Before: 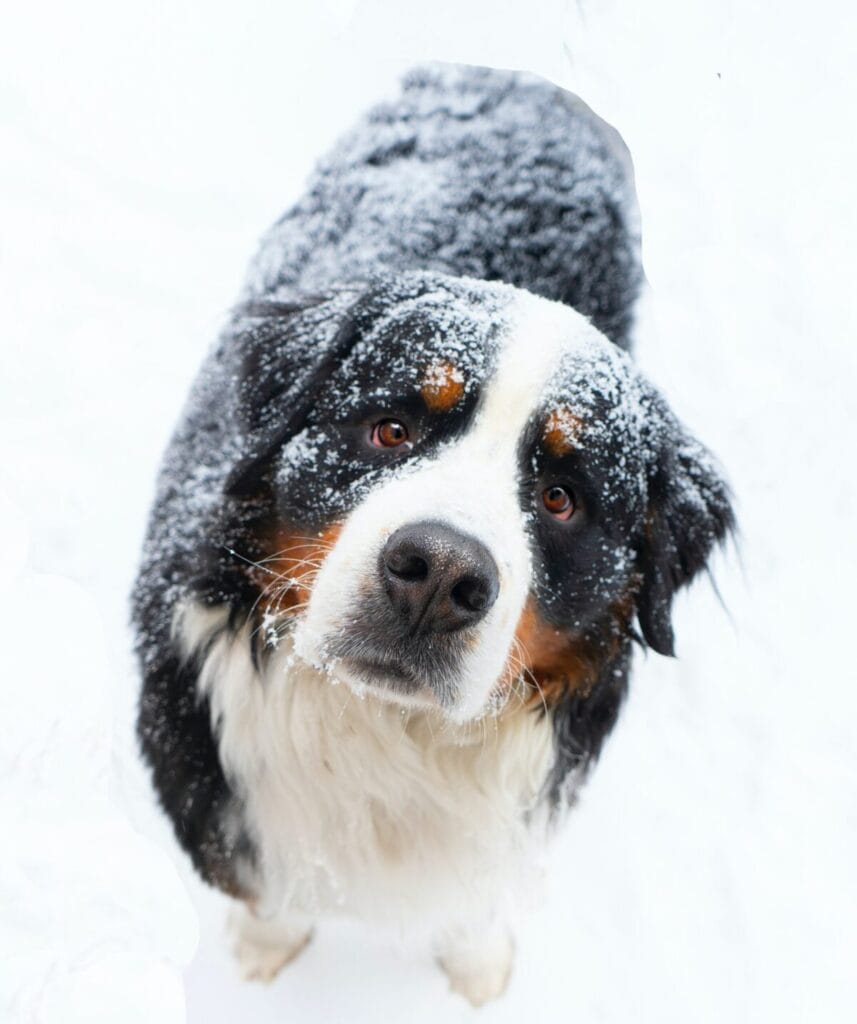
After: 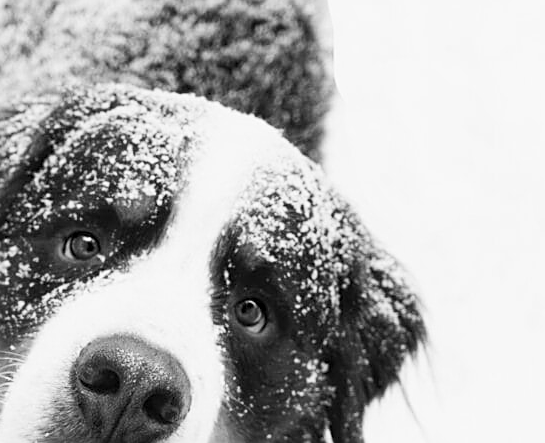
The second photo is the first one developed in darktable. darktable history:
sharpen: on, module defaults
crop: left 36.005%, top 18.293%, right 0.31%, bottom 38.444%
contrast brightness saturation: contrast 0.2, brightness 0.16, saturation 0.22
monochrome: a 32, b 64, size 2.3
